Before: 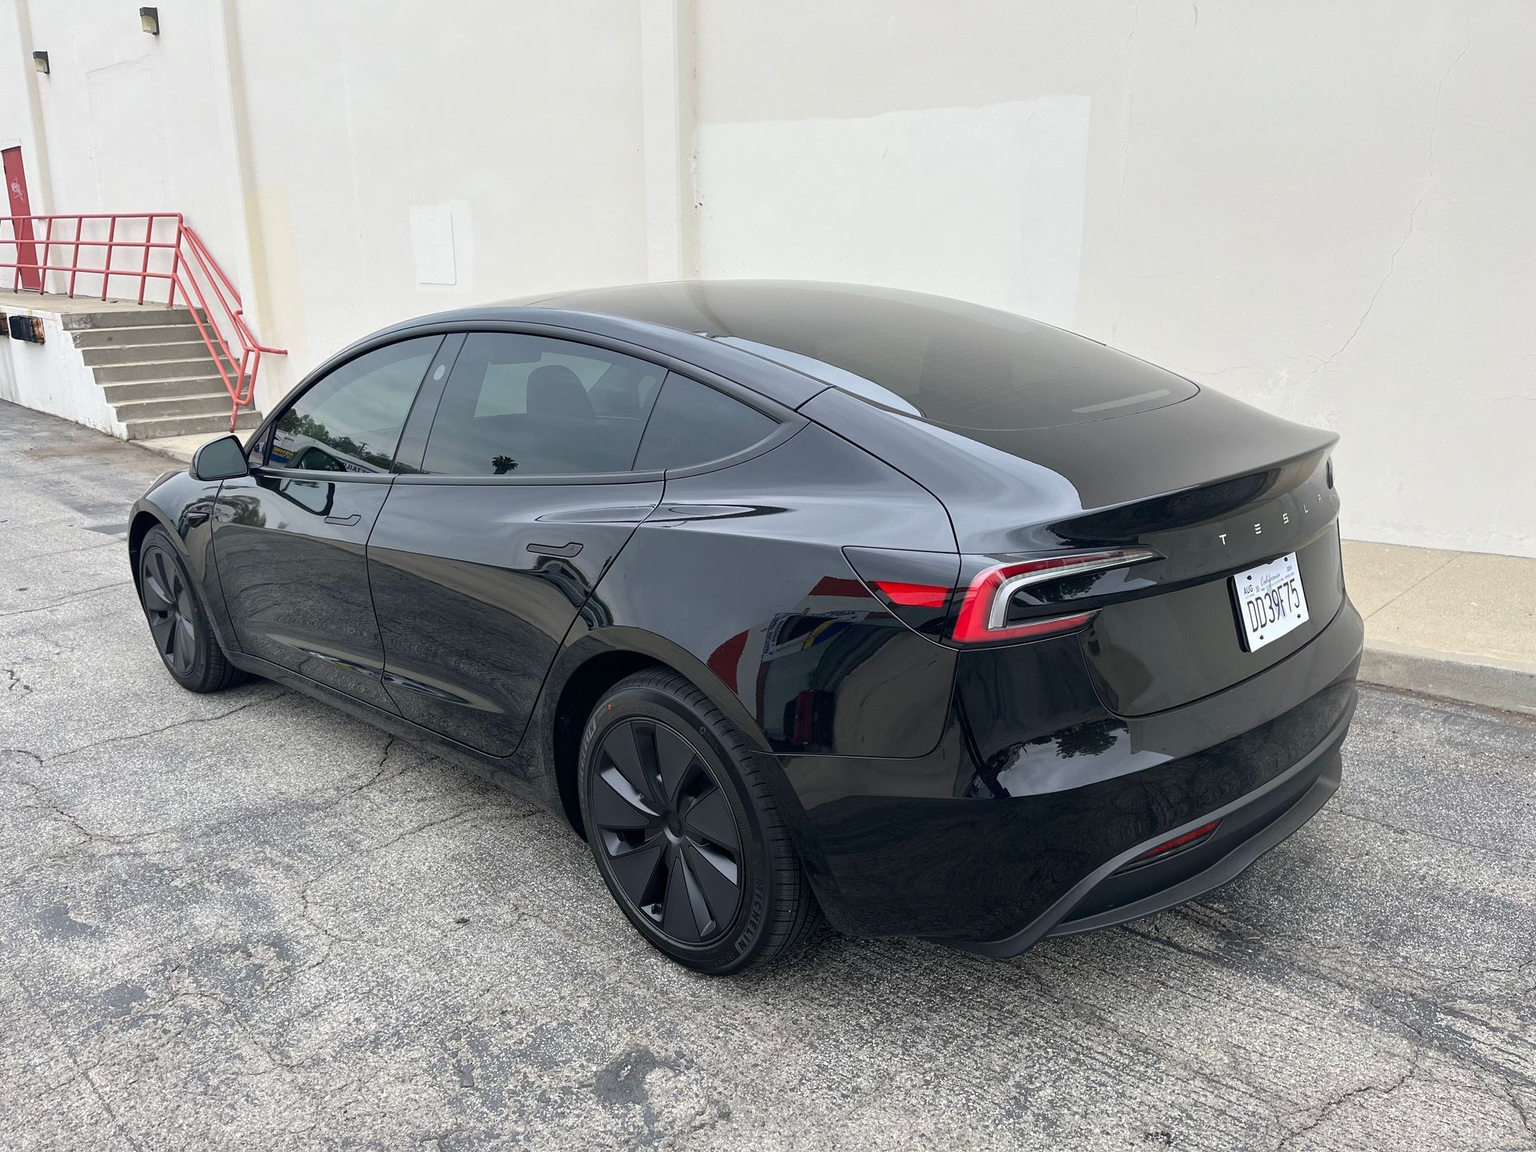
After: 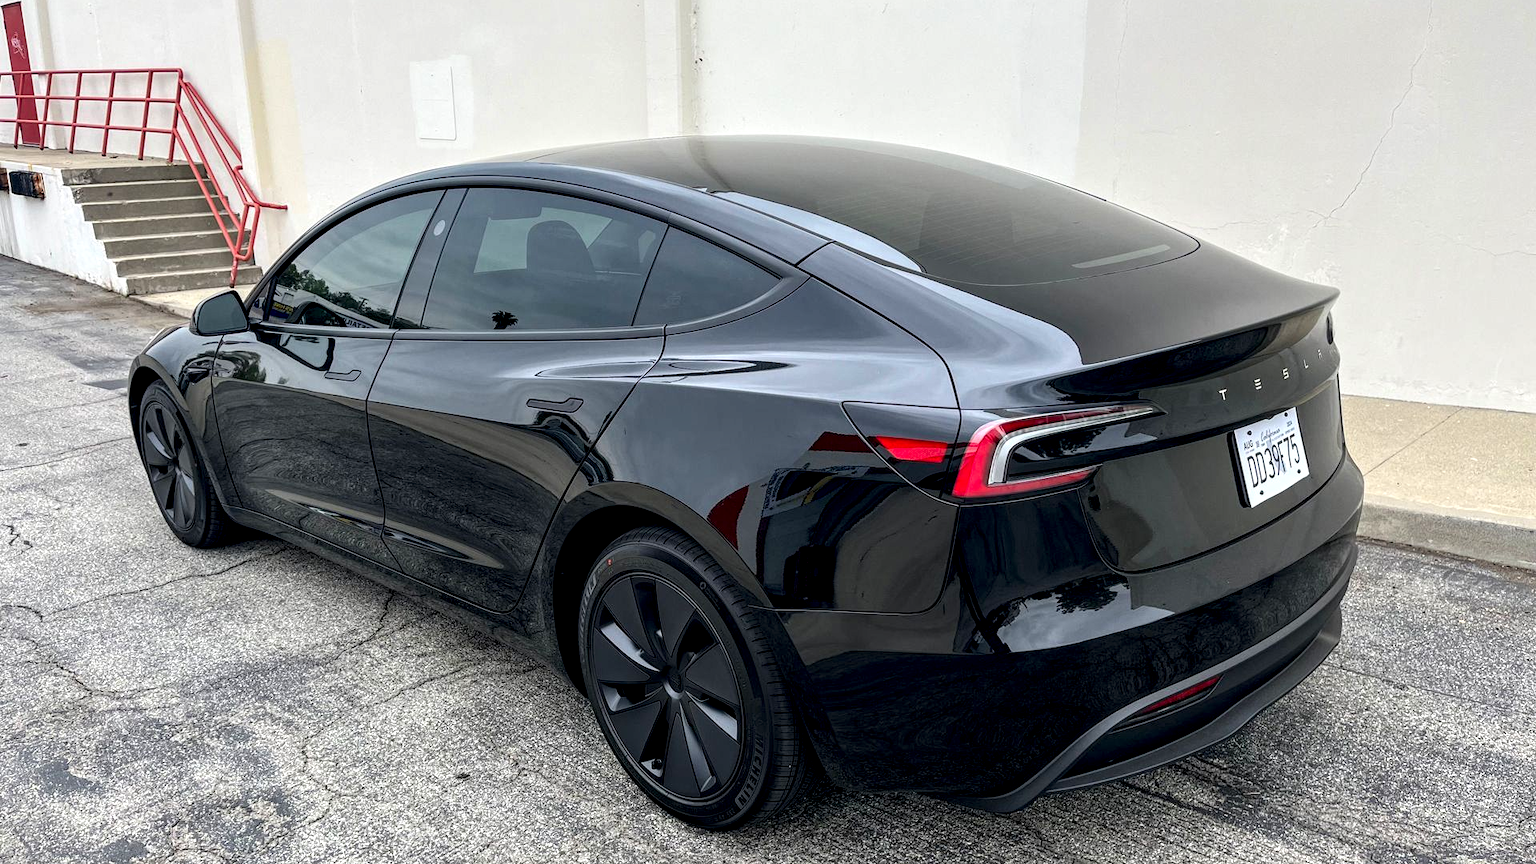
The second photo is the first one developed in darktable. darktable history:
contrast brightness saturation: contrast 0.077, saturation 0.199
crop and rotate: top 12.637%, bottom 12.233%
local contrast: highlights 60%, shadows 62%, detail 160%
